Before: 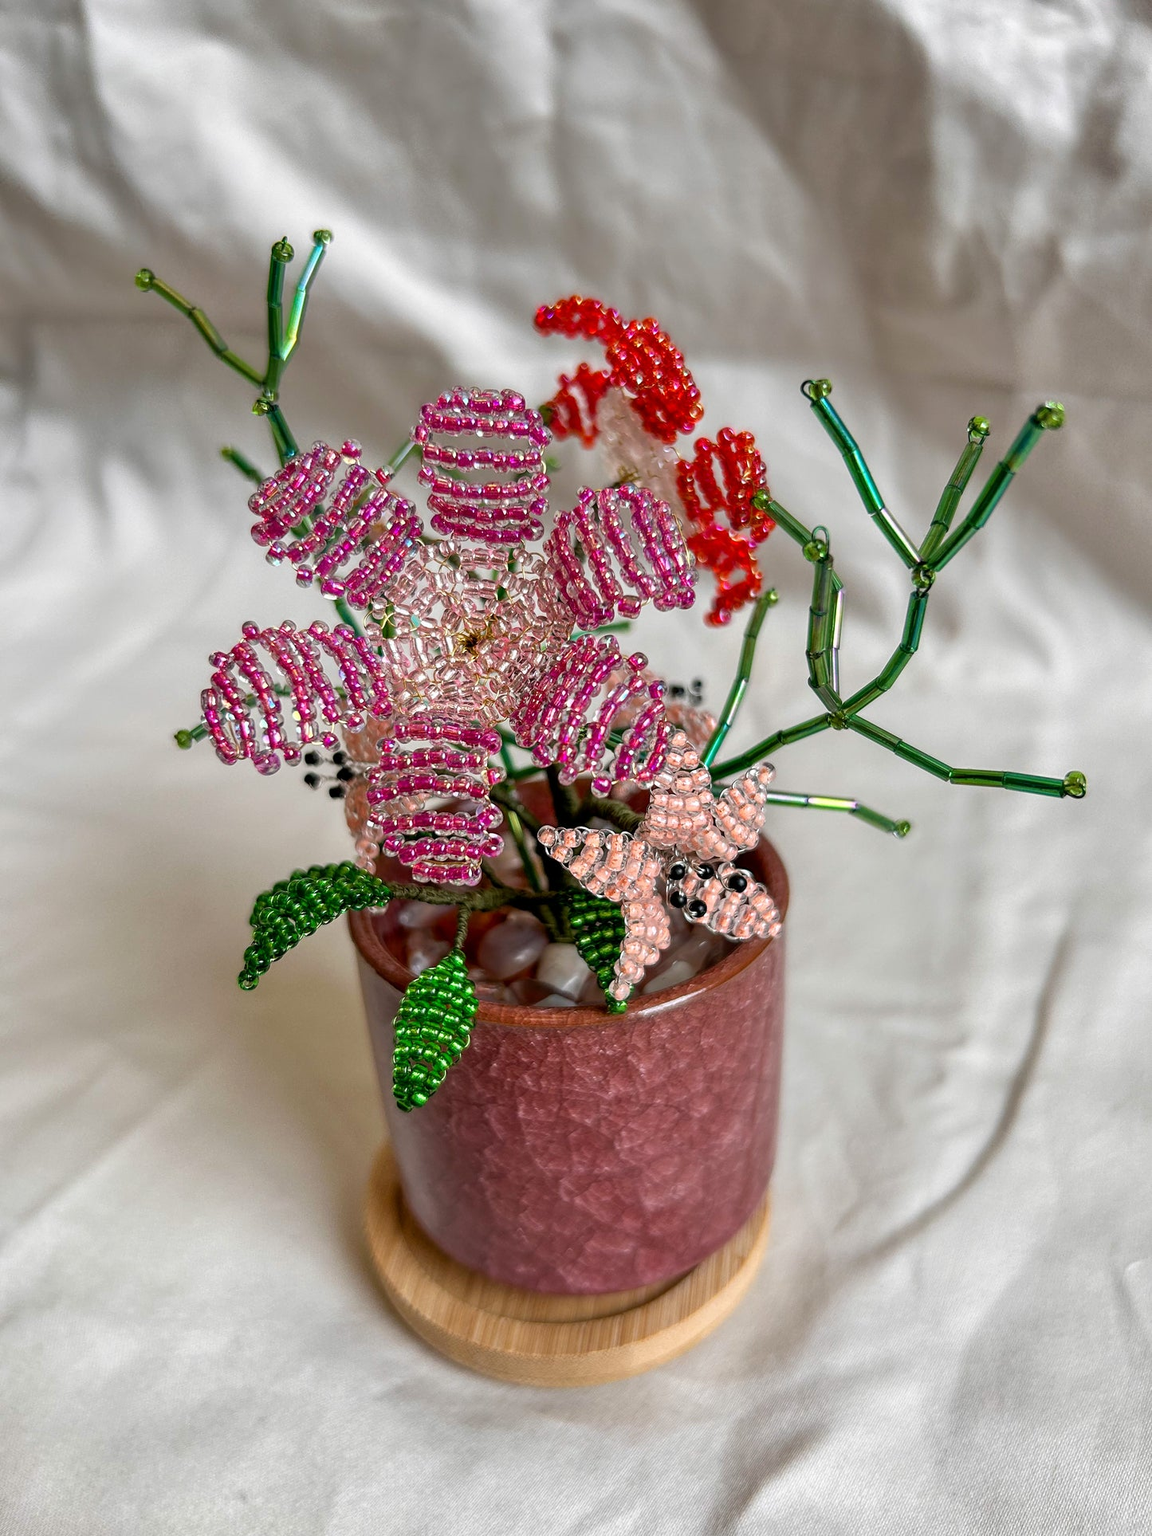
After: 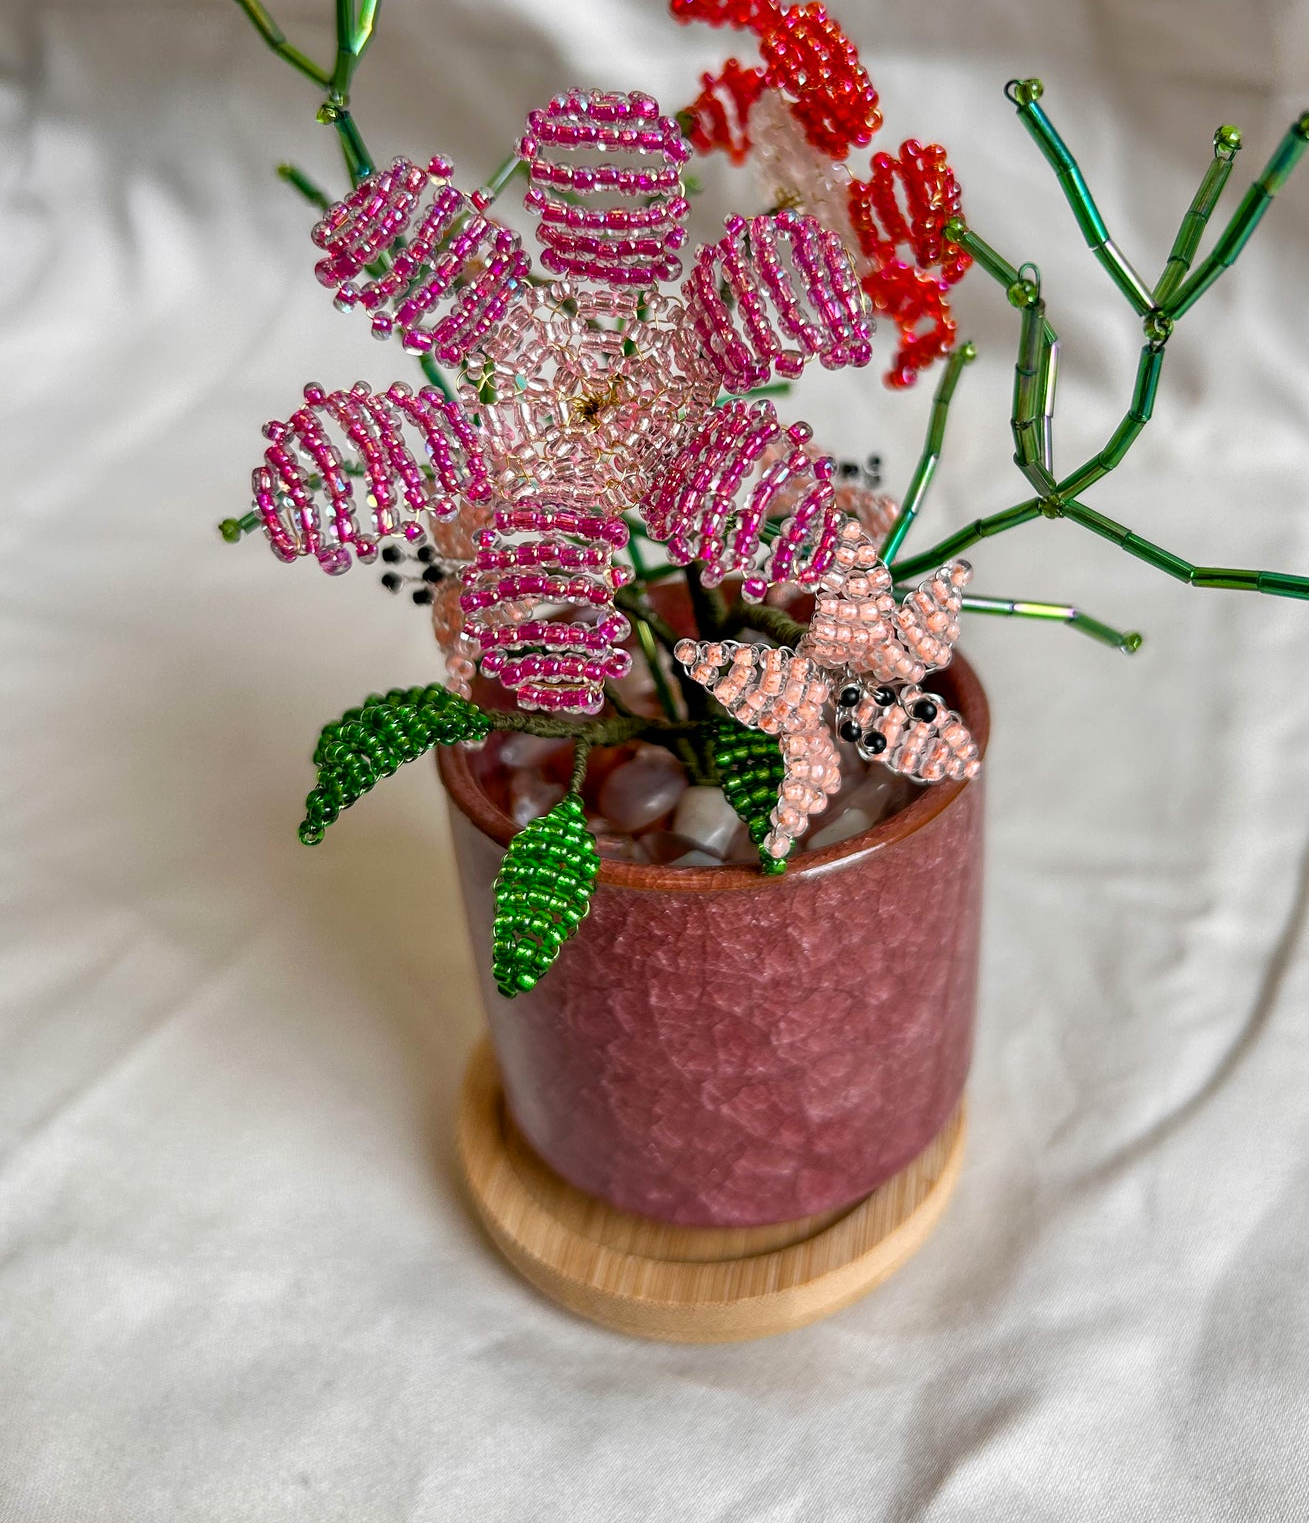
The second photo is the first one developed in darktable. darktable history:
crop: top 20.607%, right 9.395%, bottom 0.332%
color balance rgb: perceptual saturation grading › global saturation 2.101%, perceptual saturation grading › highlights -1.838%, perceptual saturation grading › mid-tones 4.304%, perceptual saturation grading › shadows 6.899%
